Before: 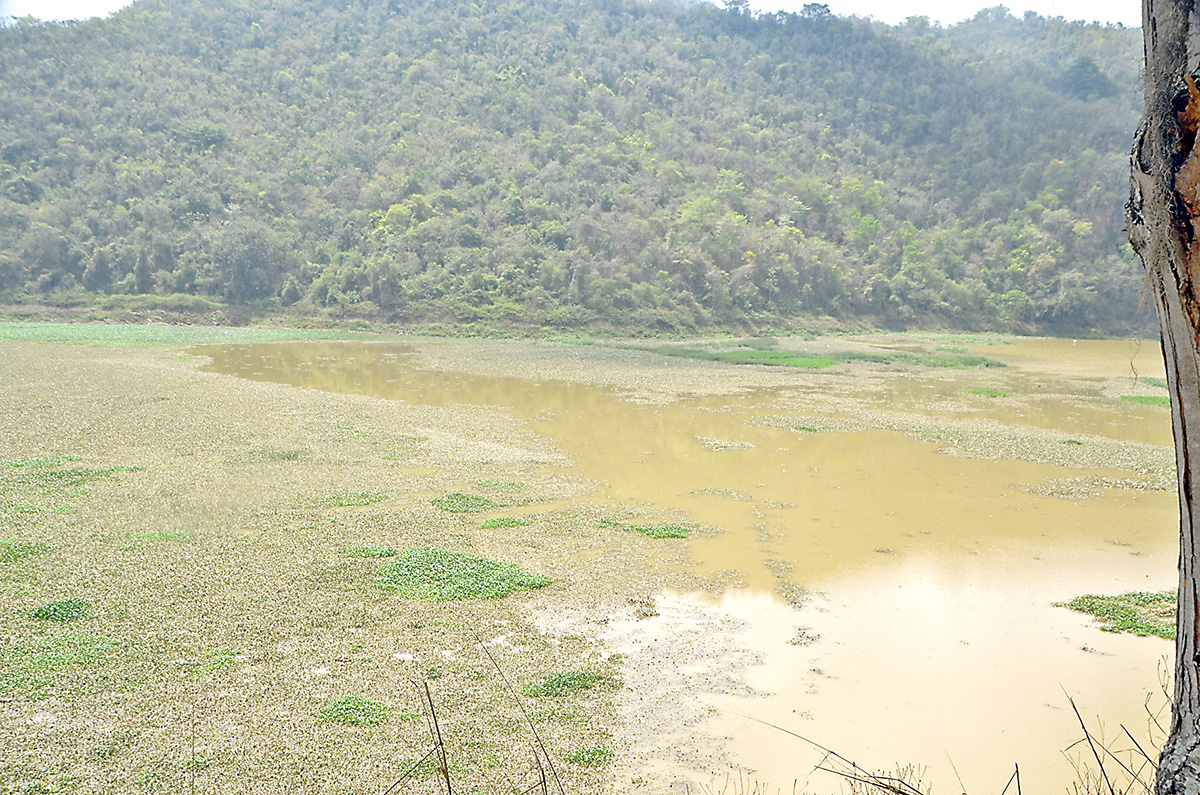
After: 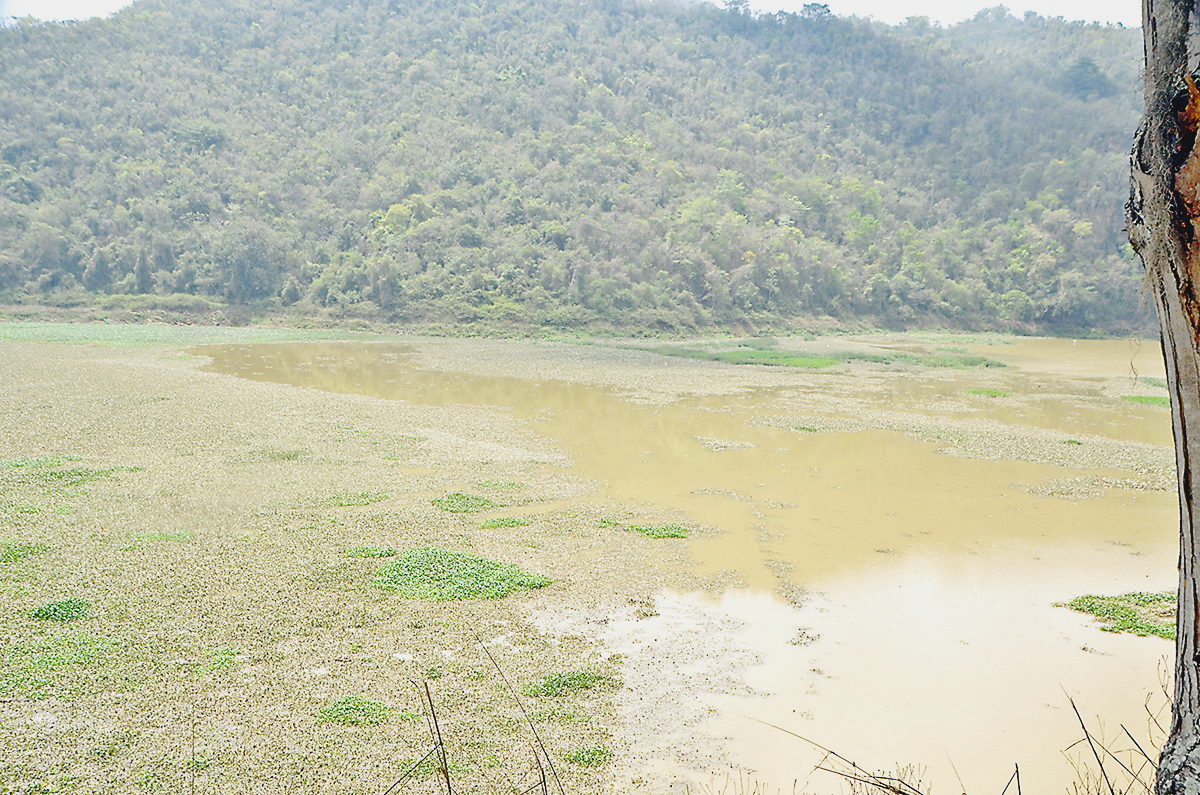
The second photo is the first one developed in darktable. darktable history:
exposure: black level correction -0.015, exposure -0.5 EV, compensate highlight preservation false
white balance: emerald 1
base curve: curves: ch0 [(0, 0) (0.036, 0.025) (0.121, 0.166) (0.206, 0.329) (0.605, 0.79) (1, 1)], preserve colors none
